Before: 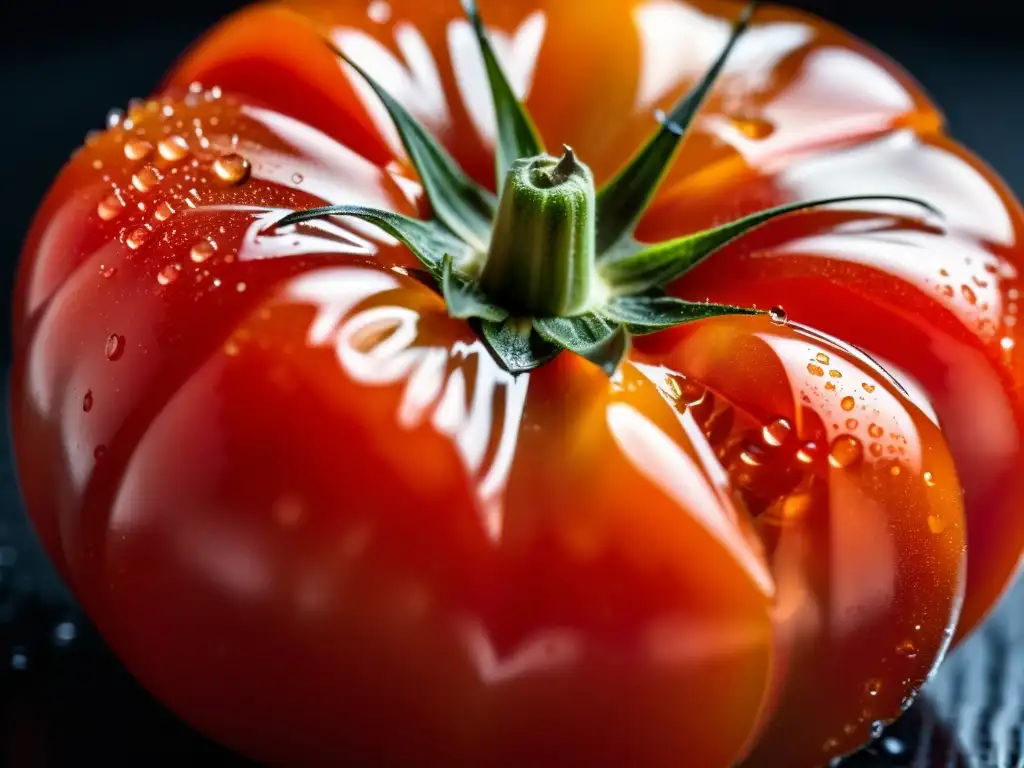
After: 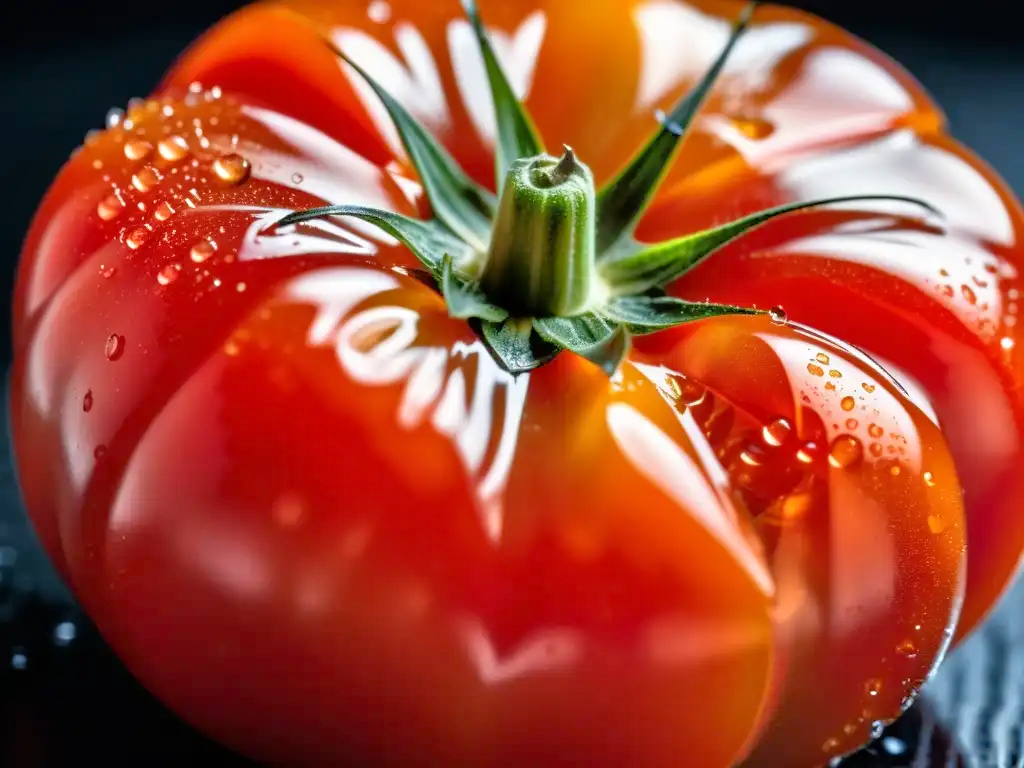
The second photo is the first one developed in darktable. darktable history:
tone equalizer: -7 EV 0.152 EV, -6 EV 0.607 EV, -5 EV 1.15 EV, -4 EV 1.34 EV, -3 EV 1.14 EV, -2 EV 0.6 EV, -1 EV 0.156 EV
